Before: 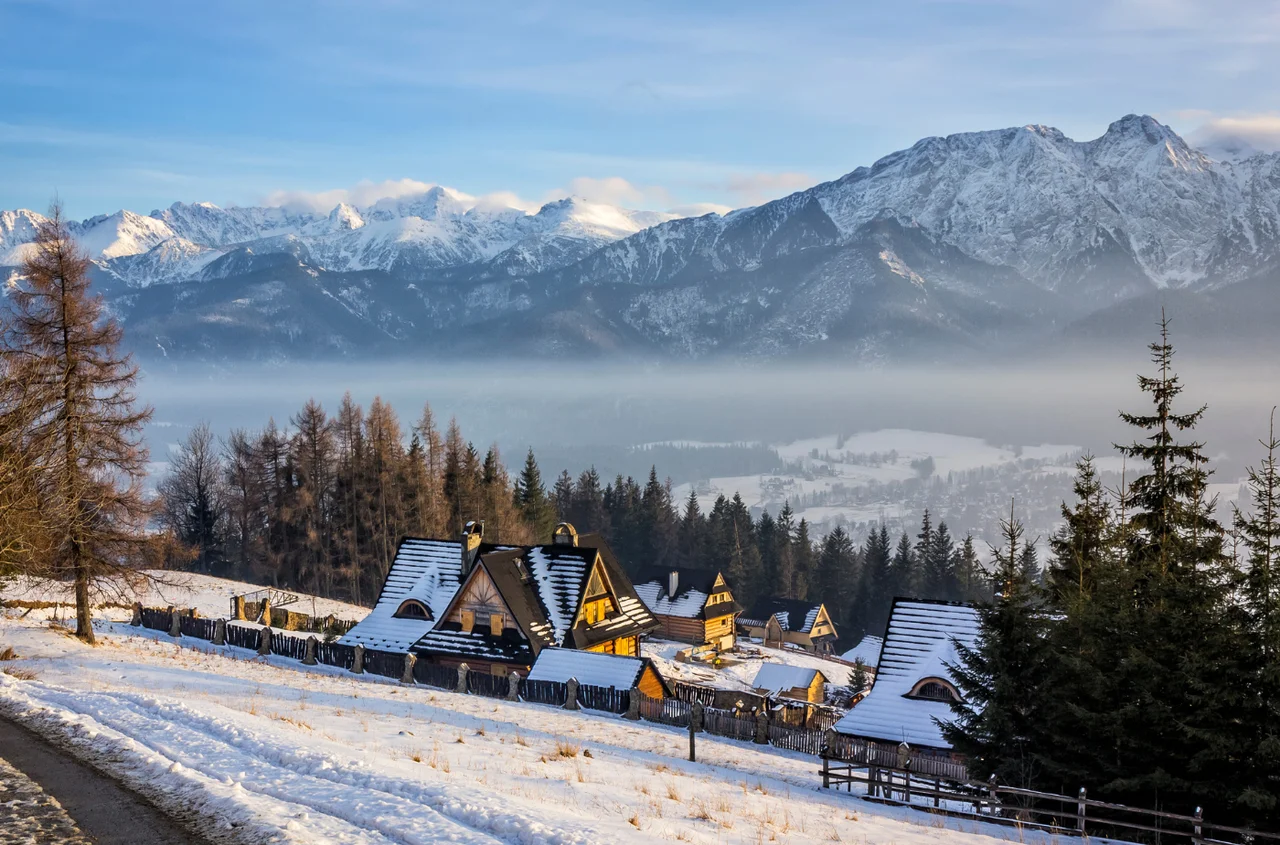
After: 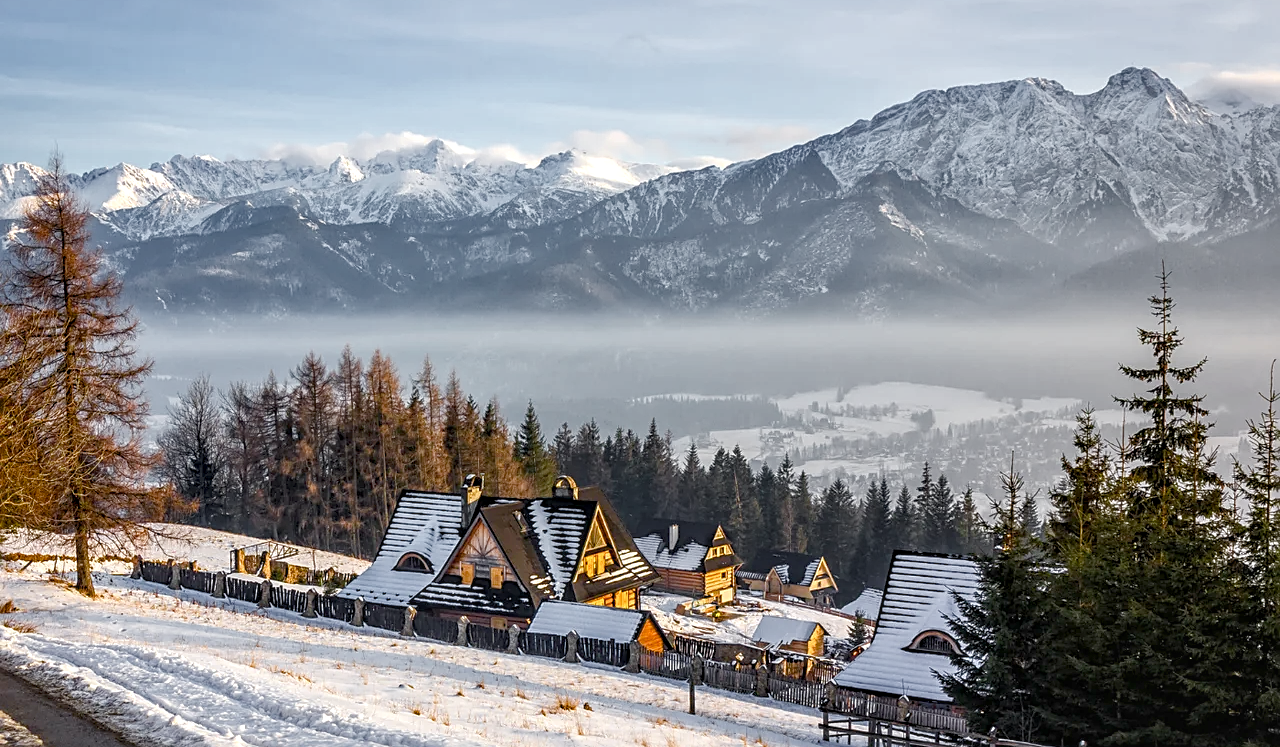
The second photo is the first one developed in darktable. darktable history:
color zones: curves: ch1 [(0.25, 0.61) (0.75, 0.248)]
color balance rgb: perceptual saturation grading › global saturation 20%, perceptual saturation grading › highlights -50.112%, perceptual saturation grading › shadows 30.476%, perceptual brilliance grading › global brilliance 10.839%, contrast -9.806%
crop and rotate: top 5.609%, bottom 5.895%
sharpen: on, module defaults
exposure: compensate highlight preservation false
local contrast: on, module defaults
